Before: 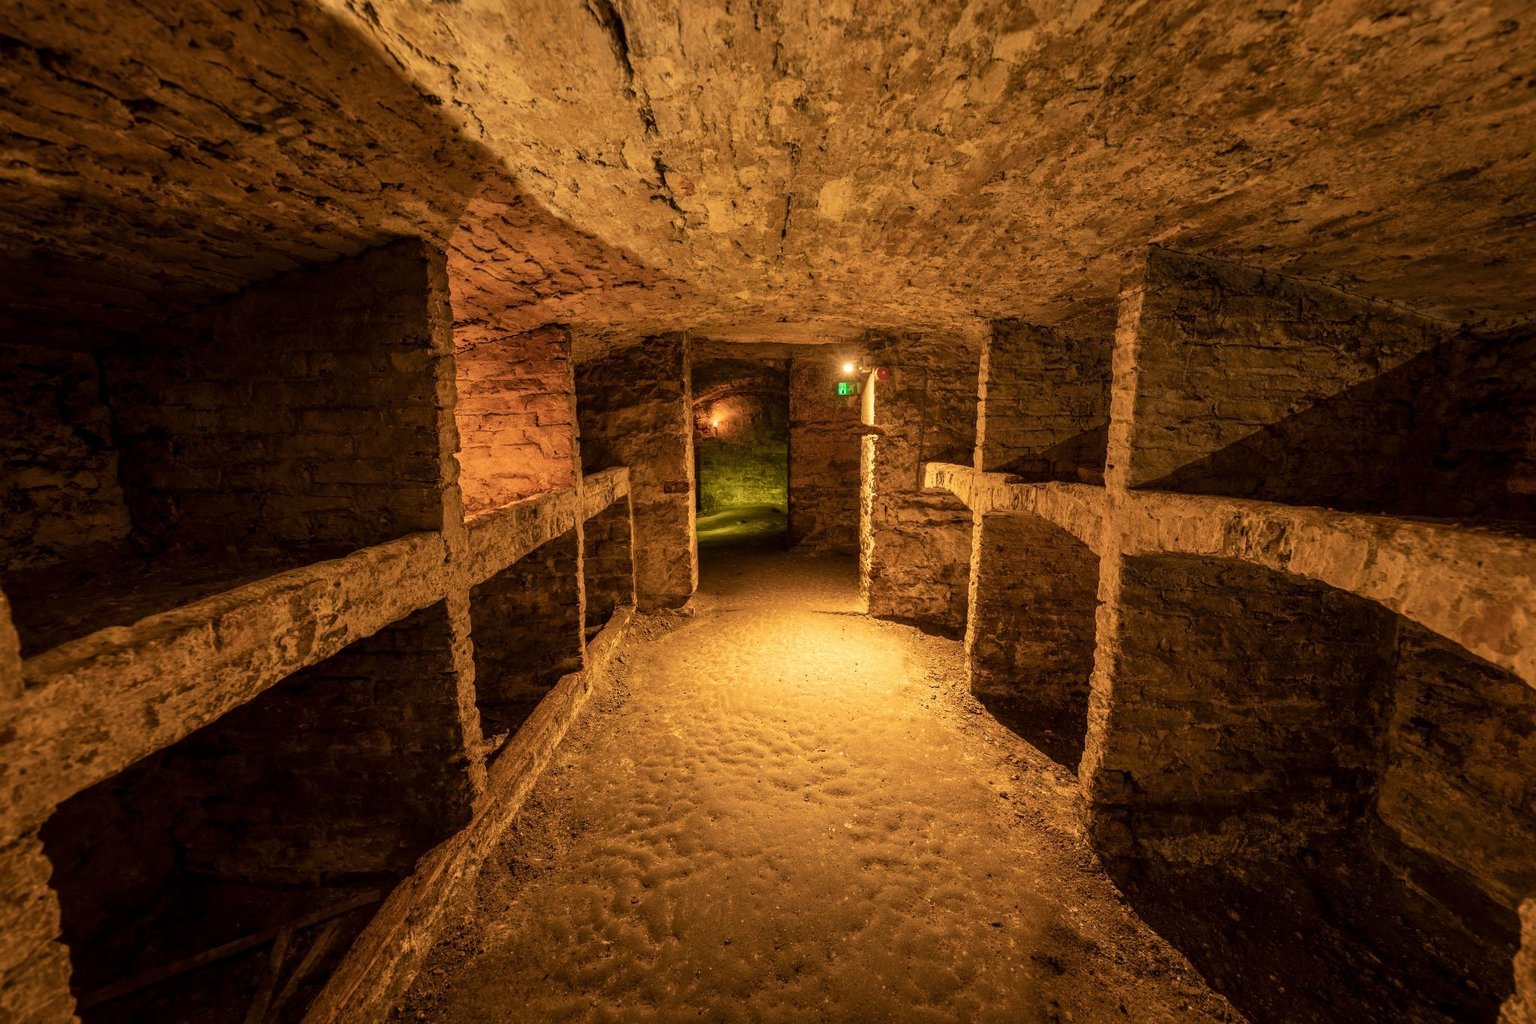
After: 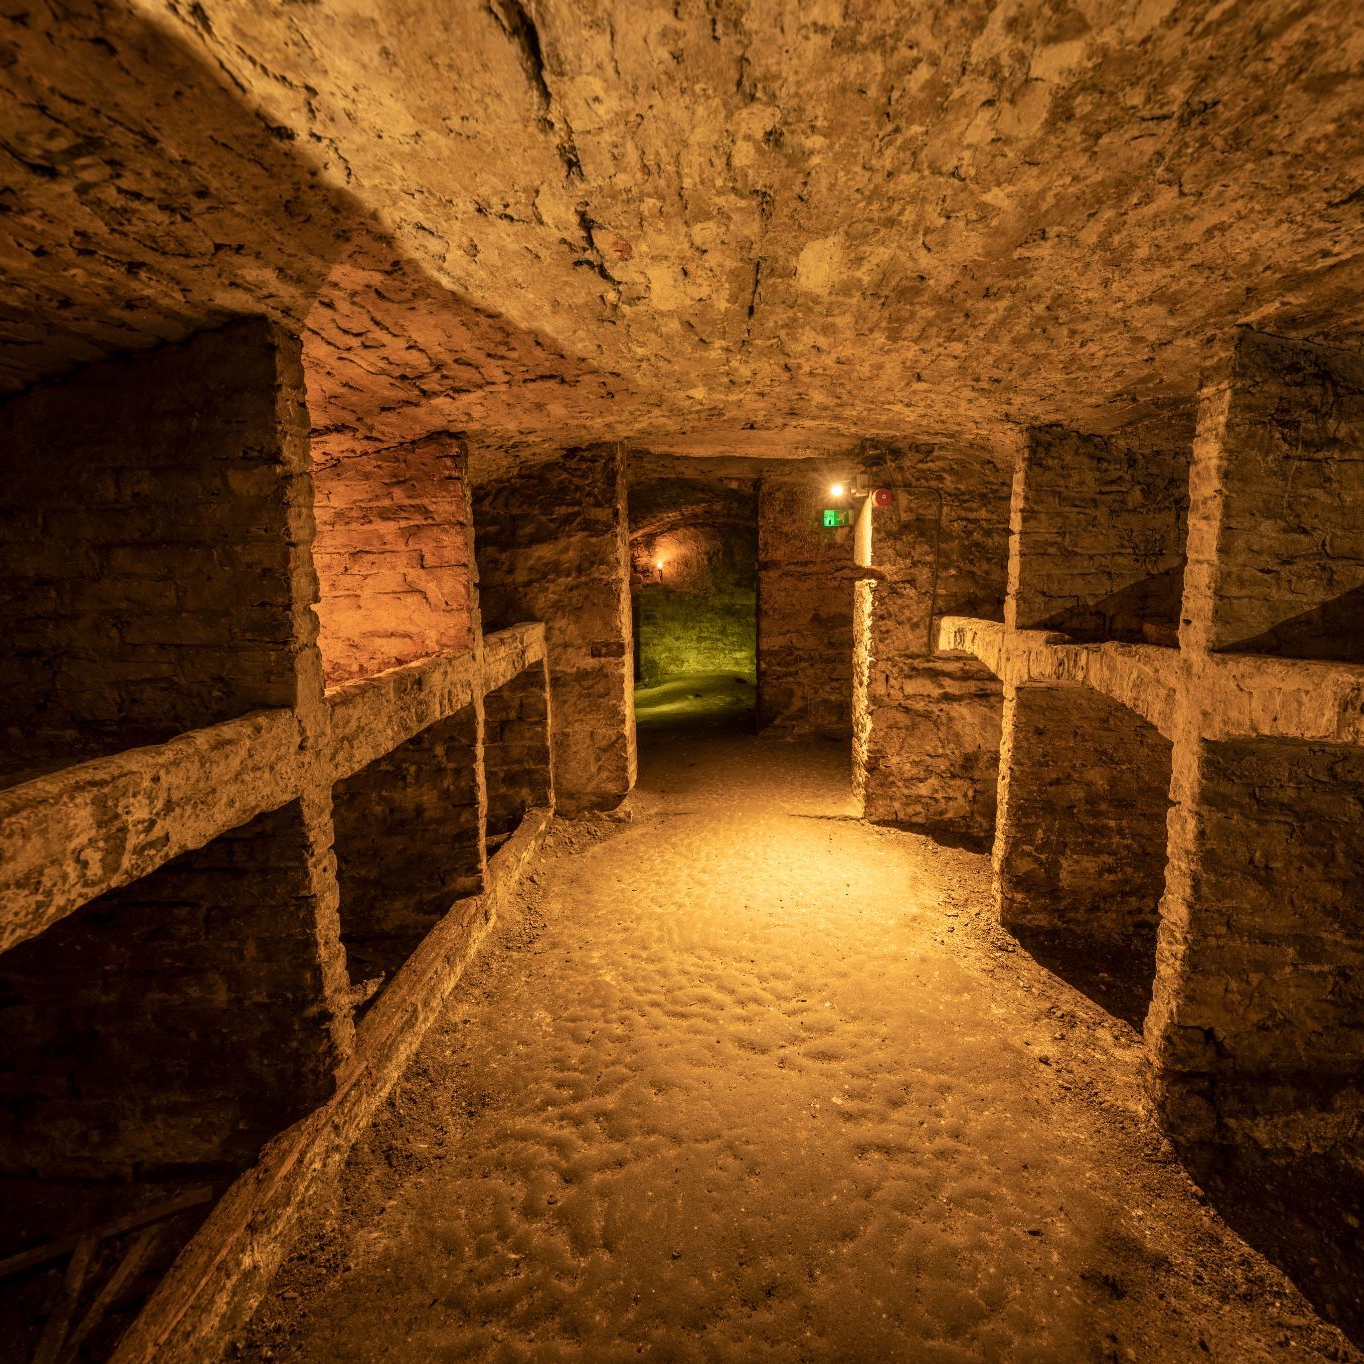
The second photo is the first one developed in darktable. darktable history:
crop and rotate: left 14.4%, right 18.973%
